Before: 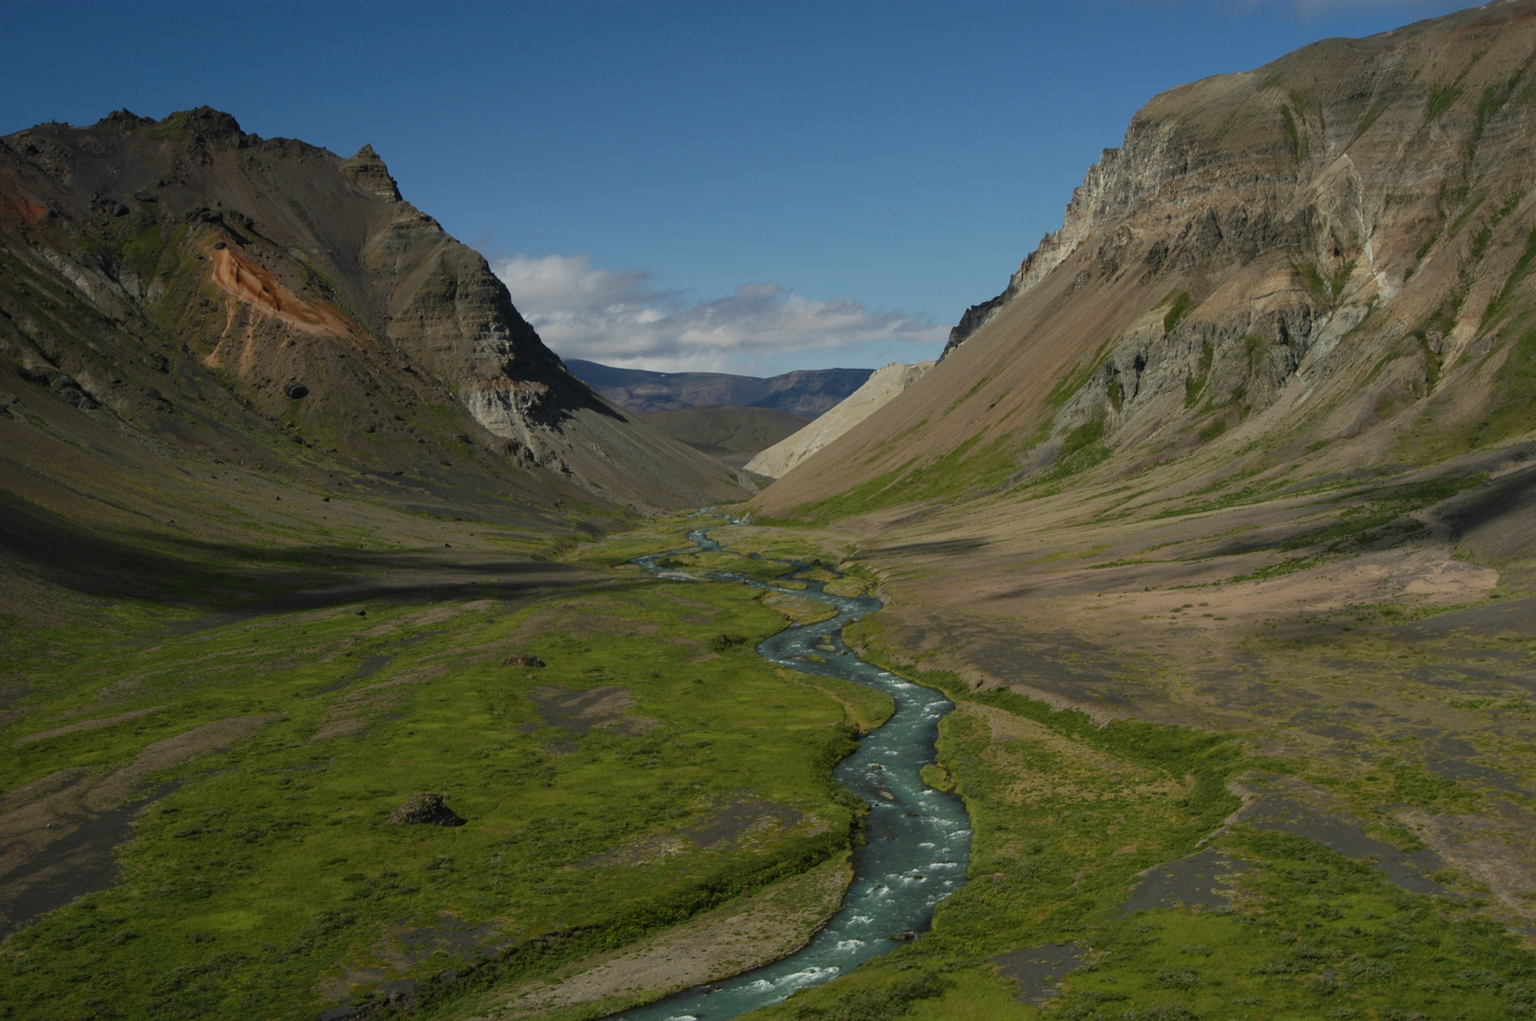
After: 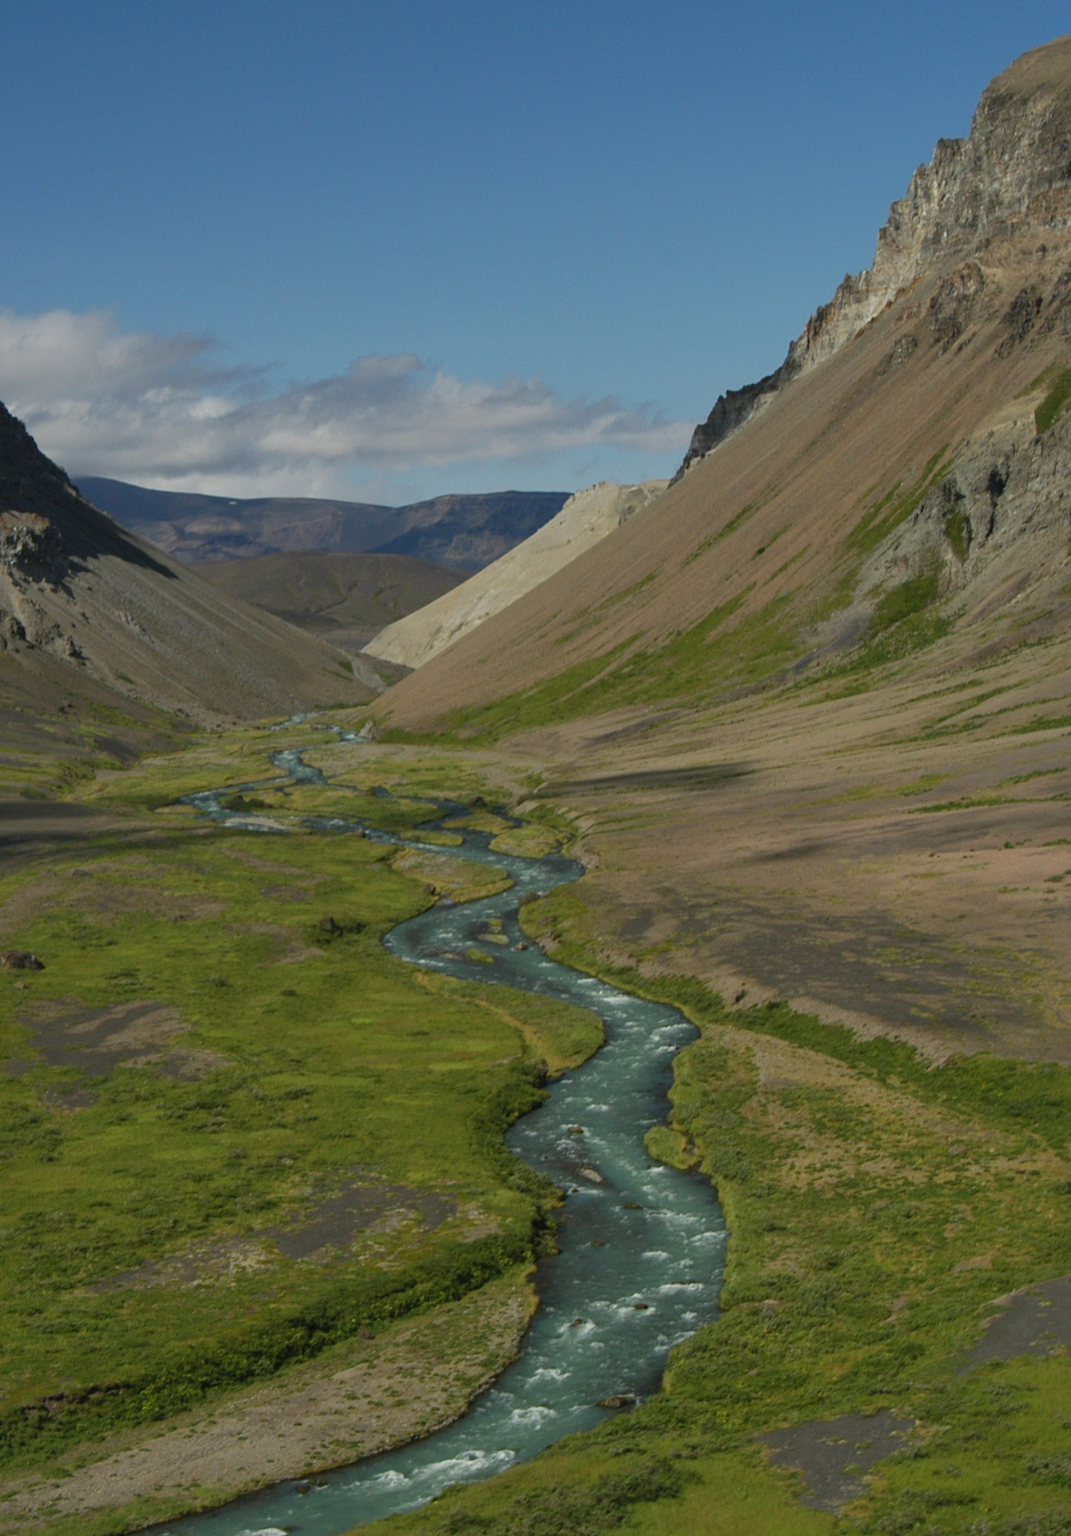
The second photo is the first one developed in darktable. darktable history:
crop: left 33.732%, top 6.068%, right 22.708%
shadows and highlights: on, module defaults
